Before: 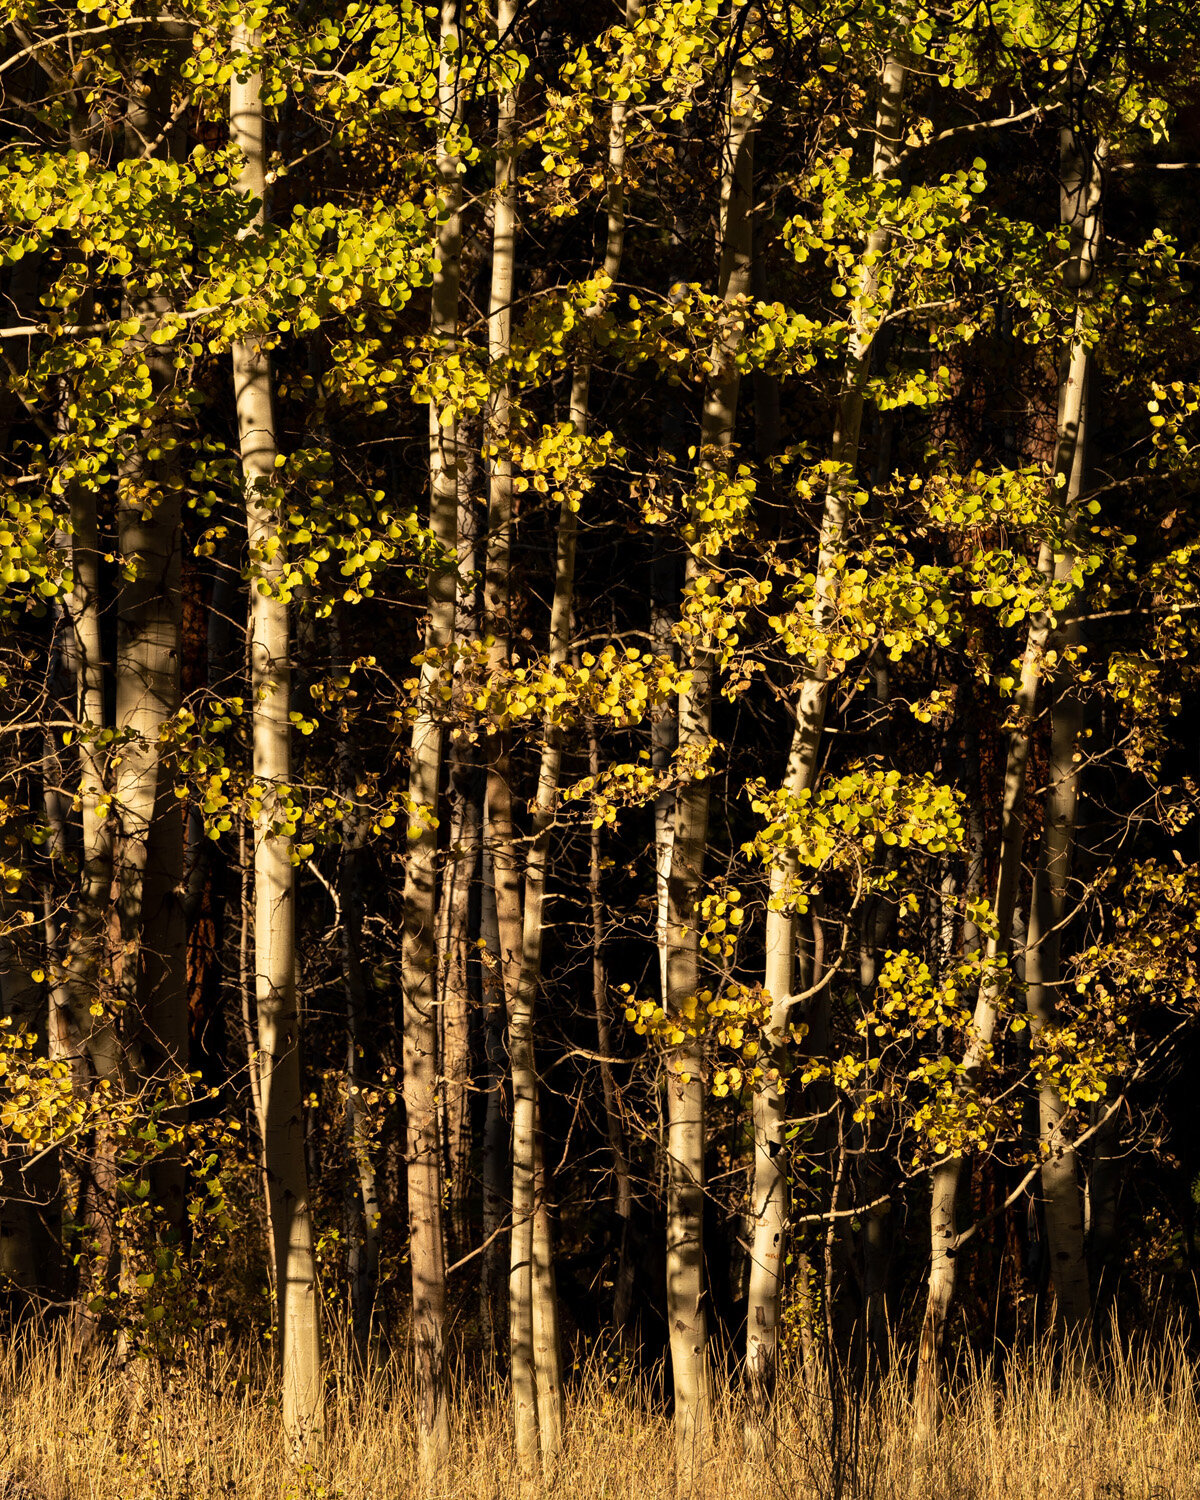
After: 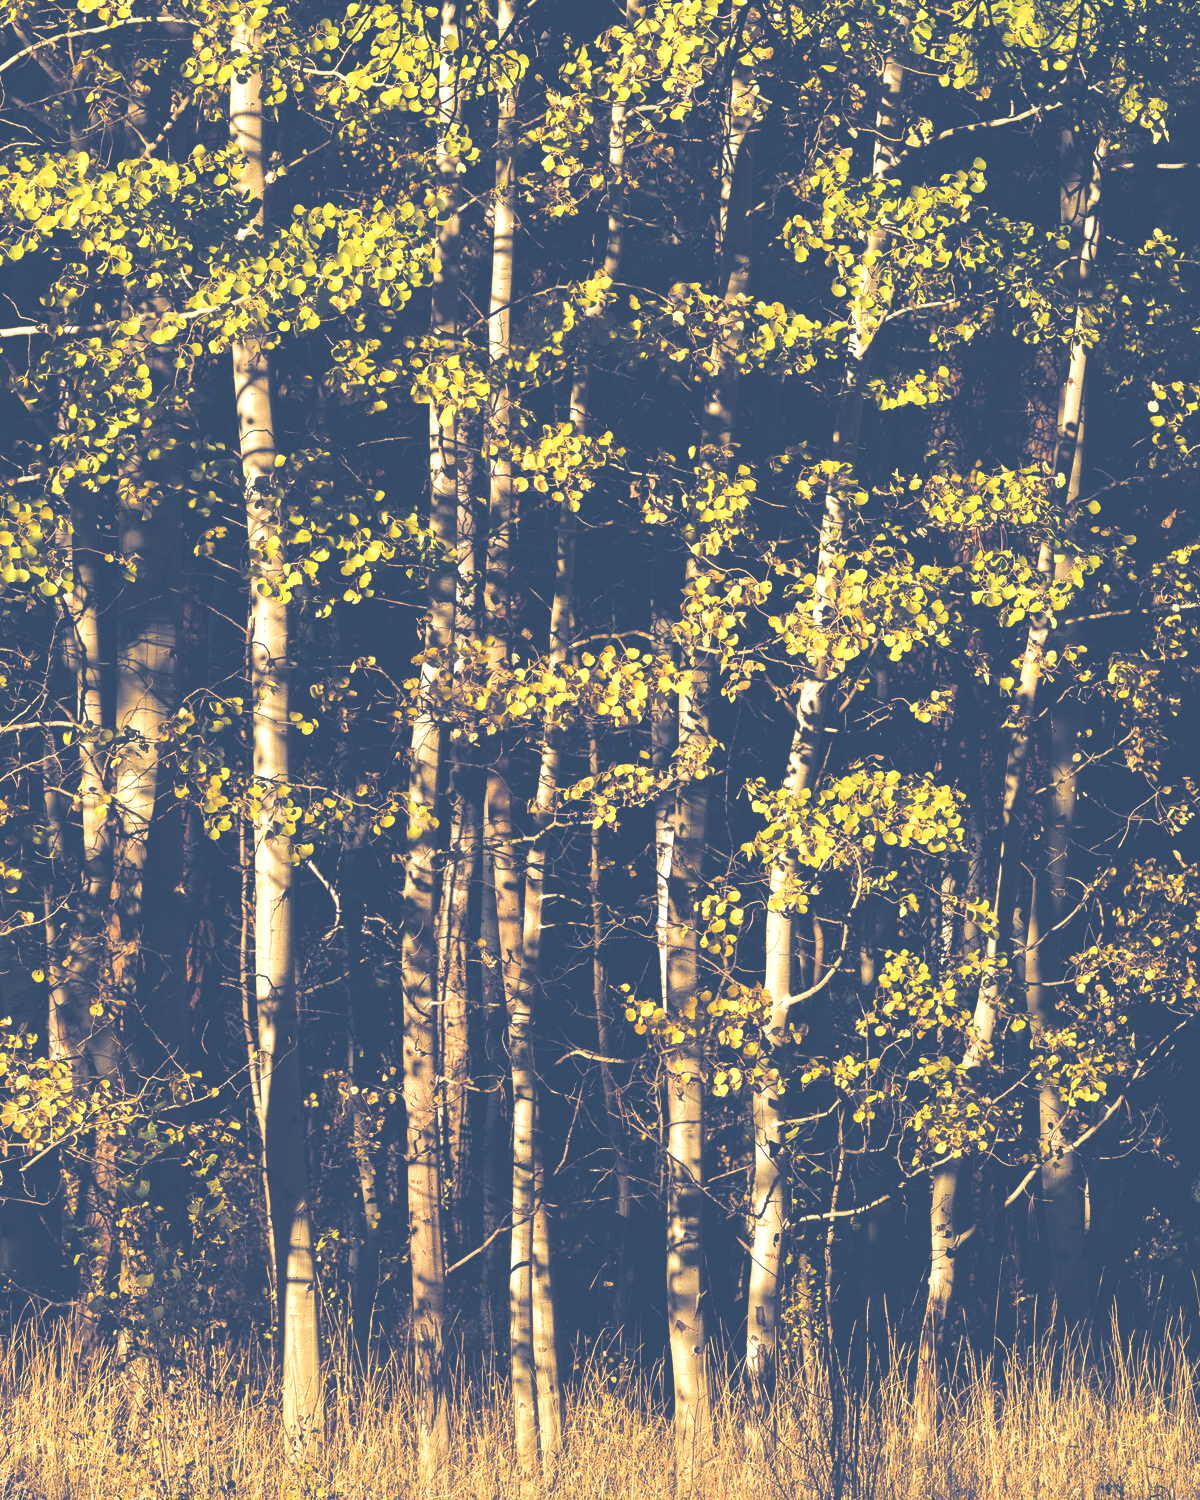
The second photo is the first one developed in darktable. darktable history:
exposure: black level correction -0.071, exposure 0.5 EV, compensate highlight preservation false
split-toning: shadows › hue 226.8°, shadows › saturation 0.84
